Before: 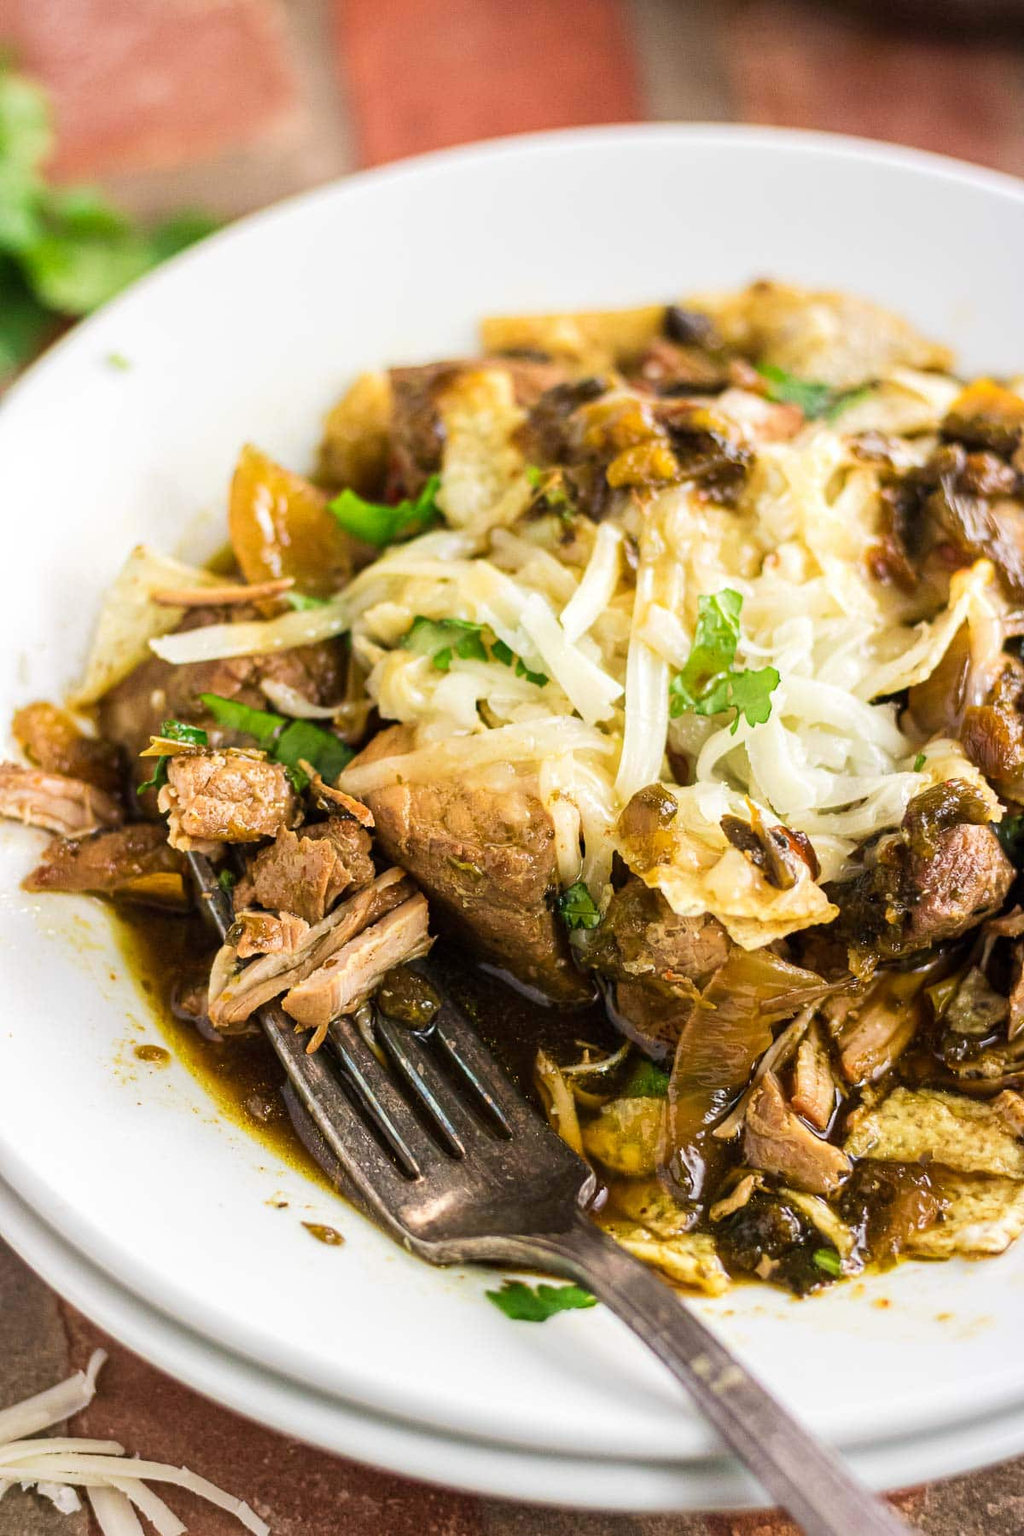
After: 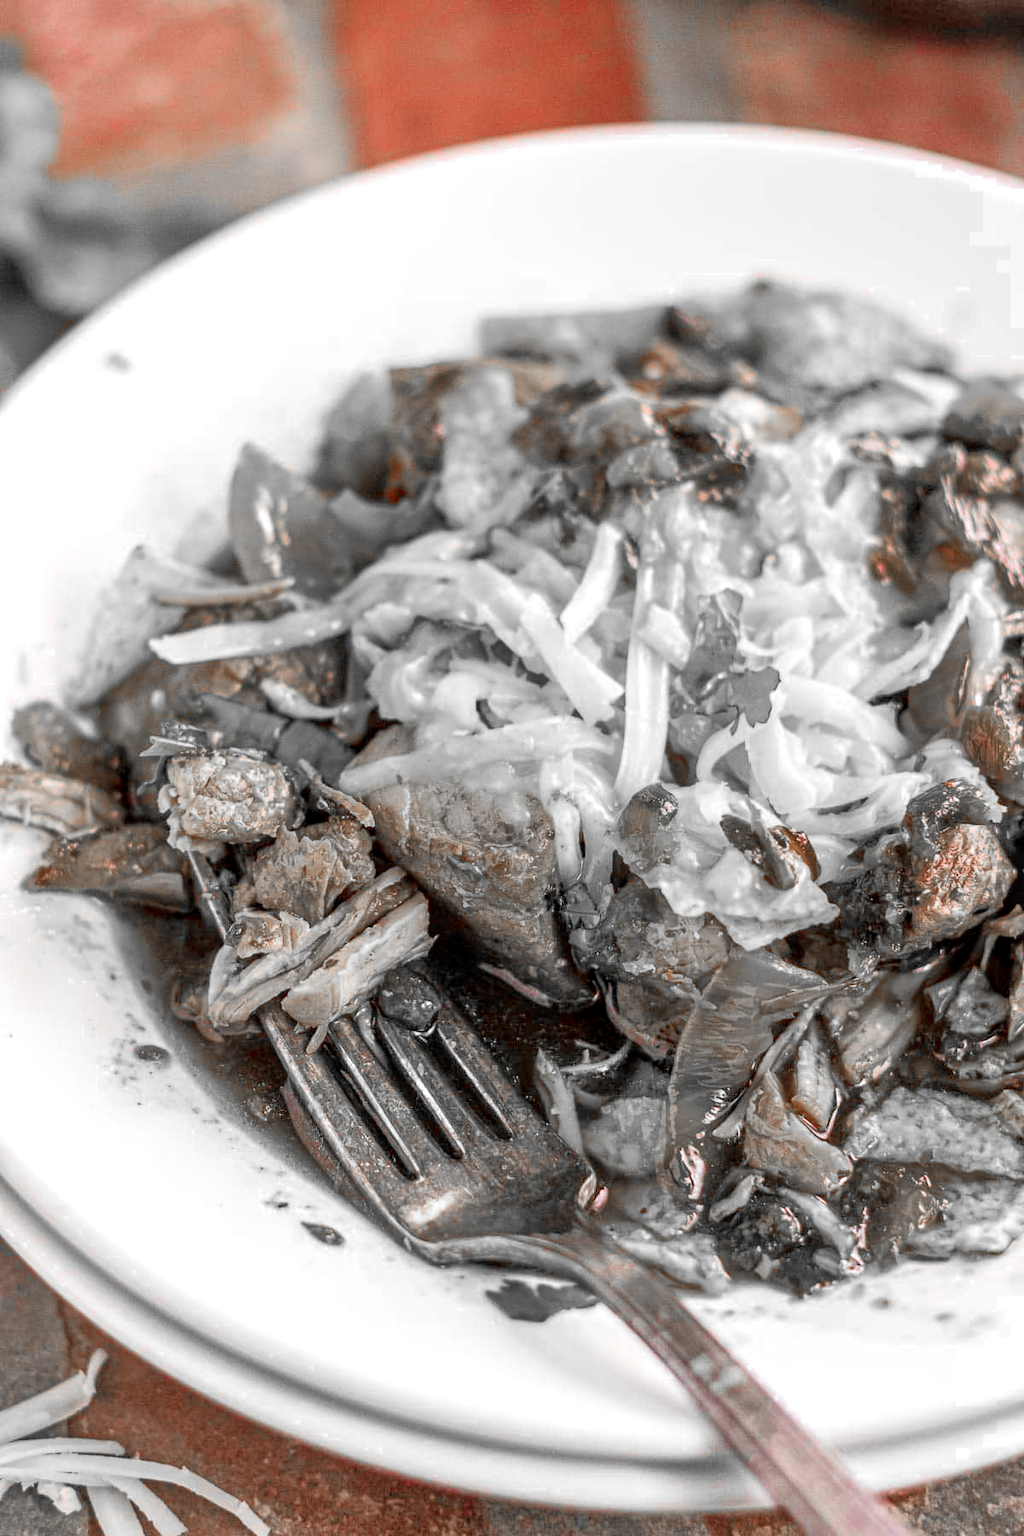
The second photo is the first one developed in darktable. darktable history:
local contrast: detail 130%
color zones: curves: ch0 [(0, 0.352) (0.143, 0.407) (0.286, 0.386) (0.429, 0.431) (0.571, 0.829) (0.714, 0.853) (0.857, 0.833) (1, 0.352)]; ch1 [(0, 0.604) (0.072, 0.726) (0.096, 0.608) (0.205, 0.007) (0.571, -0.006) (0.839, -0.013) (0.857, -0.012) (1, 0.604)]
tone equalizer: -7 EV 0.16 EV, -6 EV 0.601 EV, -5 EV 1.16 EV, -4 EV 1.31 EV, -3 EV 1.15 EV, -2 EV 0.6 EV, -1 EV 0.149 EV
contrast brightness saturation: contrast 0.147, brightness 0.053
